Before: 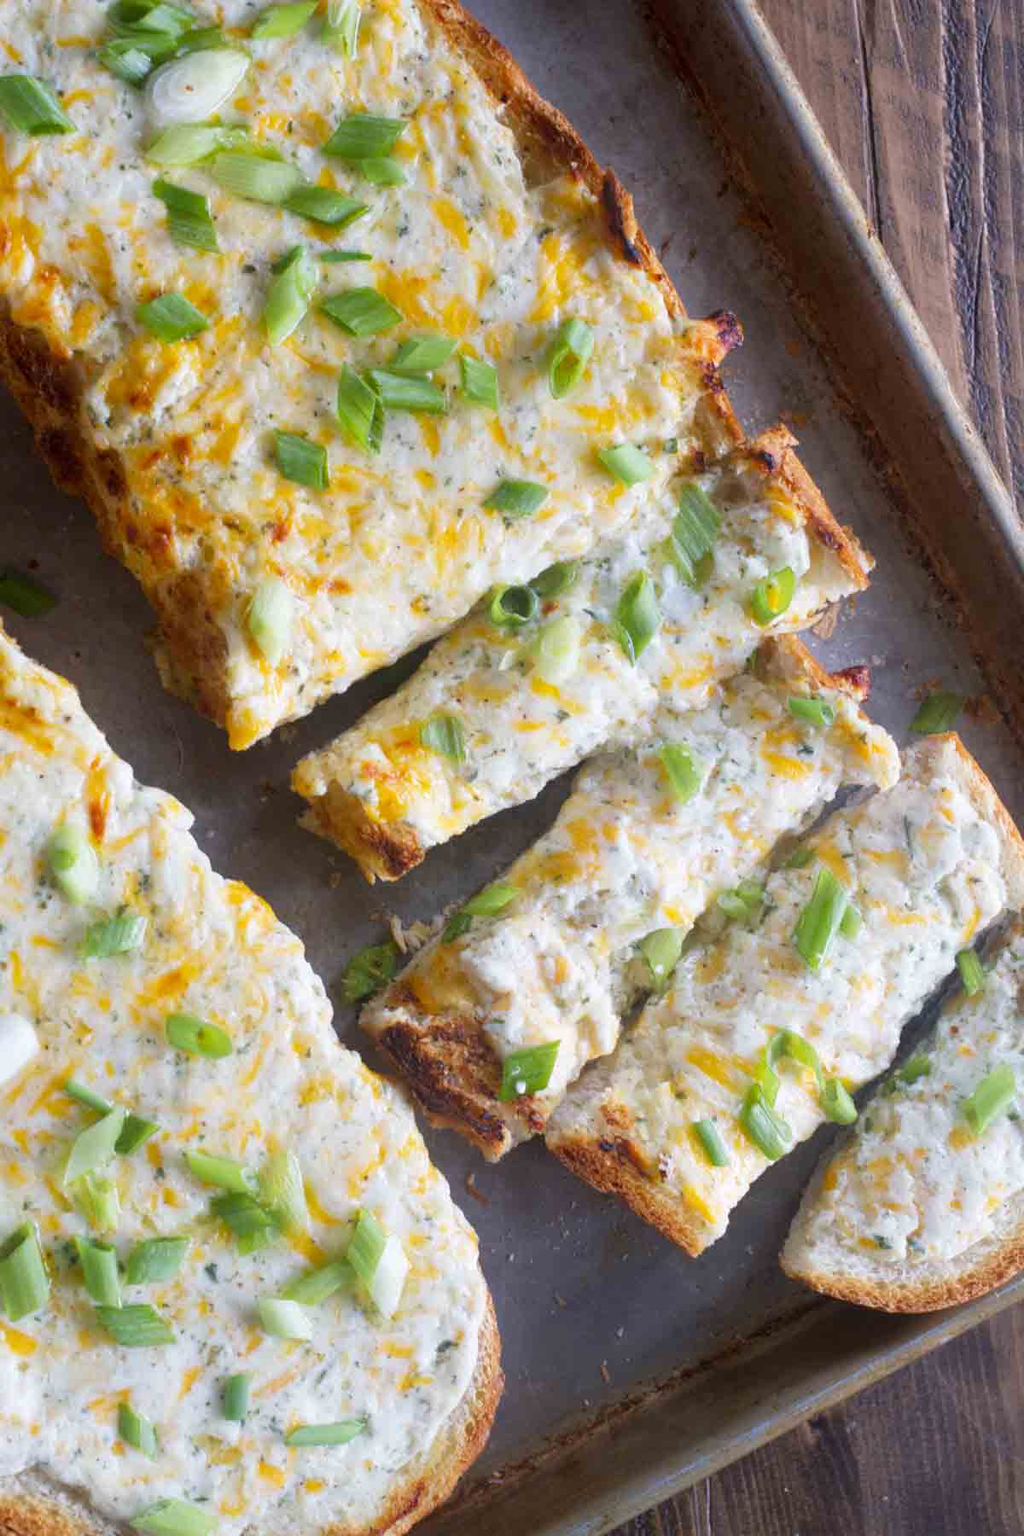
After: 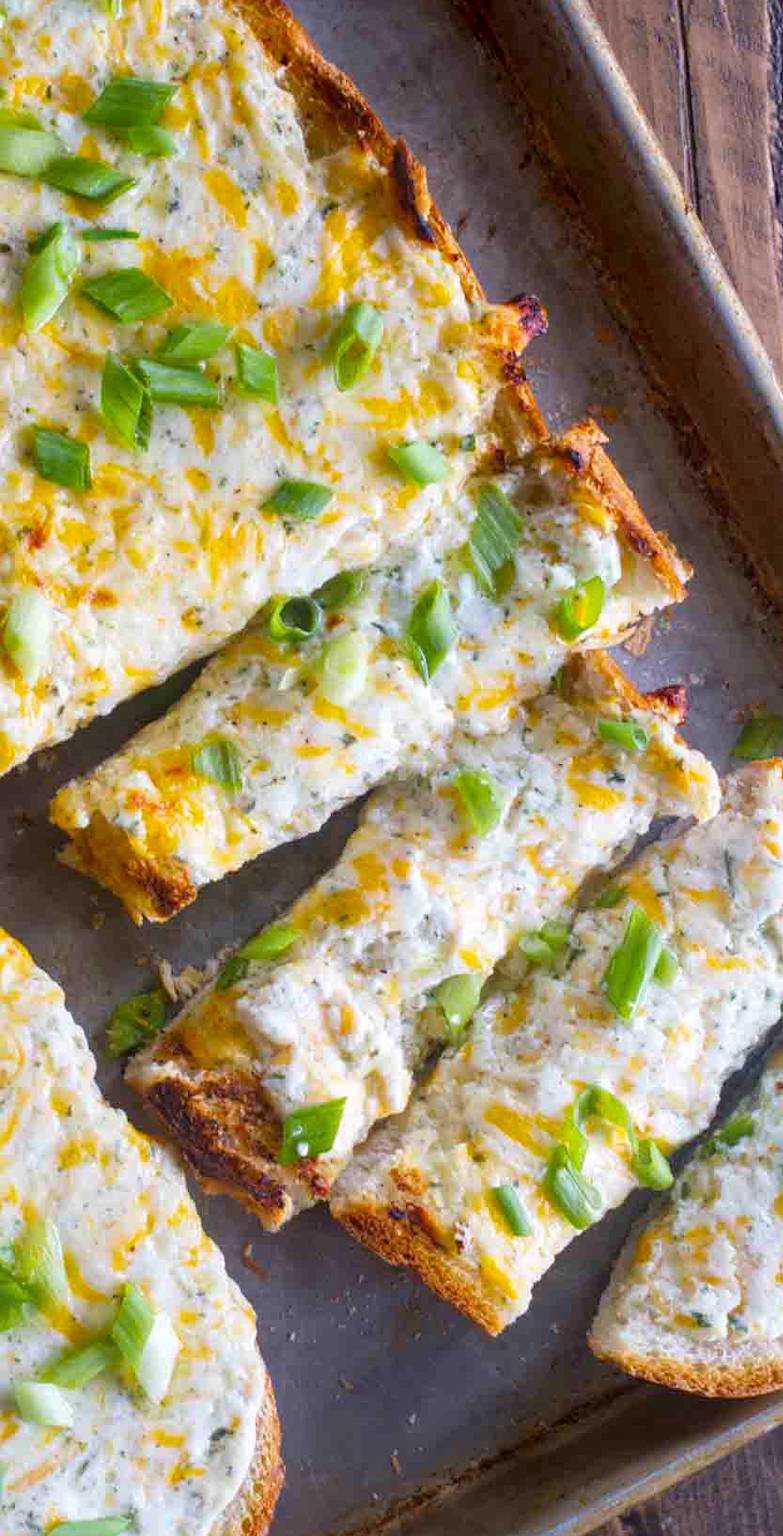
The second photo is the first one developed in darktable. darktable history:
crop and rotate: left 24.034%, top 2.838%, right 6.406%, bottom 6.299%
local contrast: on, module defaults
tone equalizer: -7 EV 0.13 EV, smoothing diameter 25%, edges refinement/feathering 10, preserve details guided filter
color balance rgb: perceptual saturation grading › global saturation 20%, global vibrance 20%
